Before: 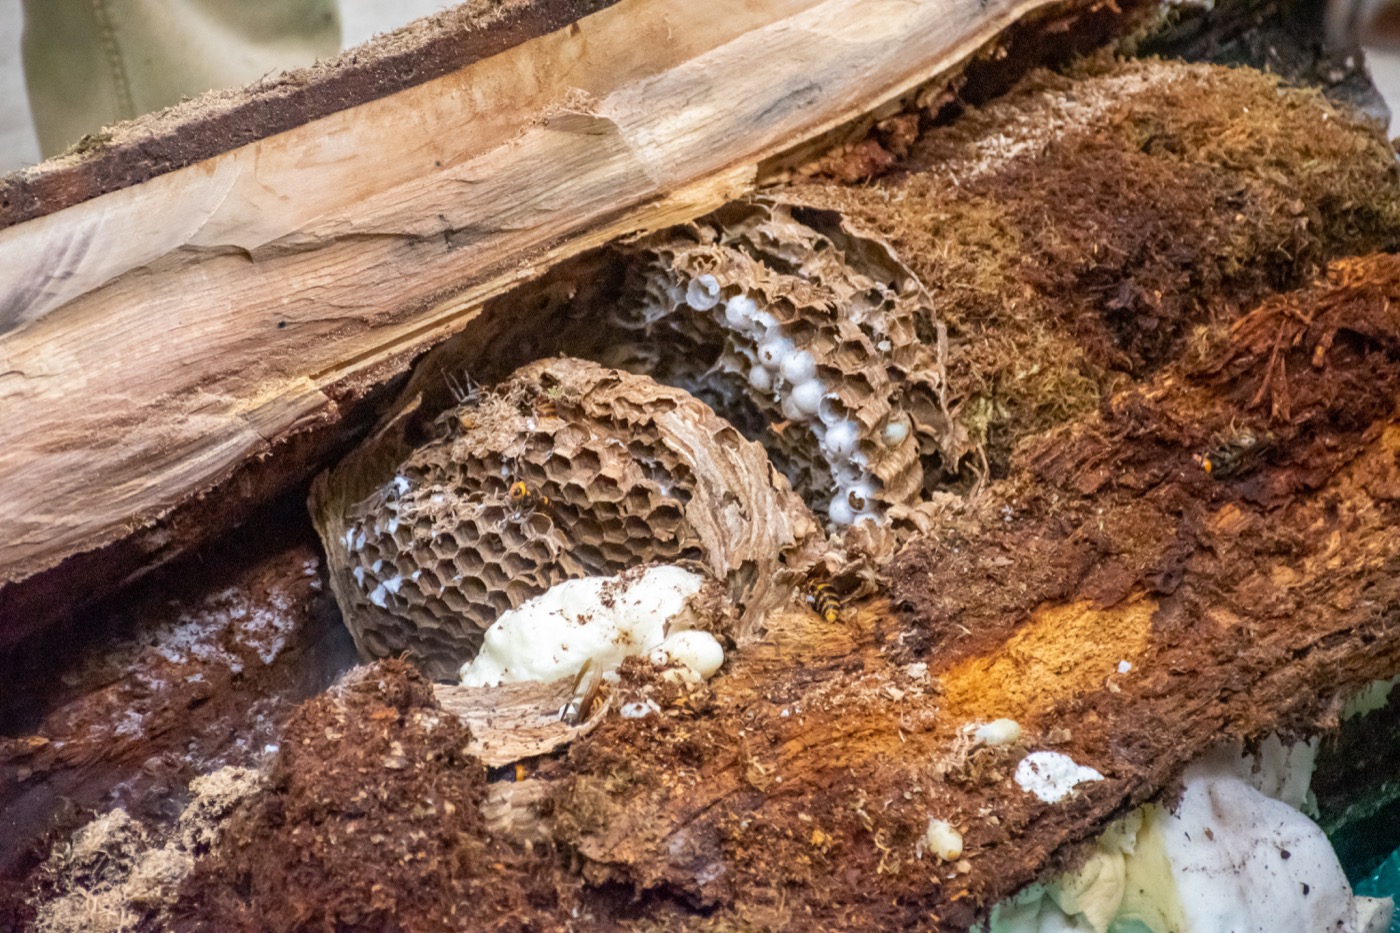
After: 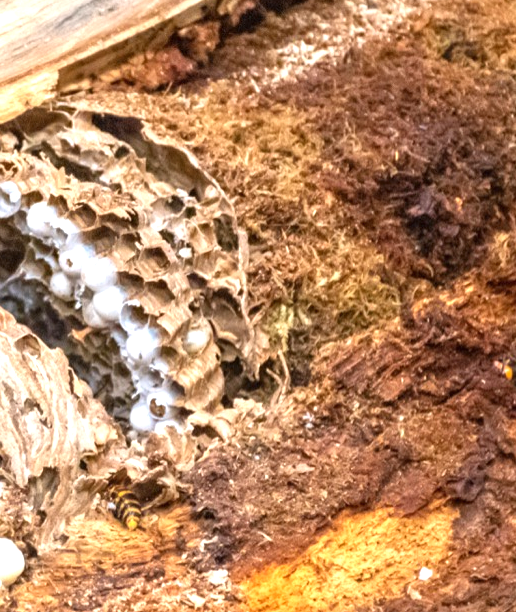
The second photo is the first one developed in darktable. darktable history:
crop and rotate: left 49.936%, top 10.094%, right 13.136%, bottom 24.256%
exposure: black level correction 0, exposure 0.9 EV, compensate highlight preservation false
